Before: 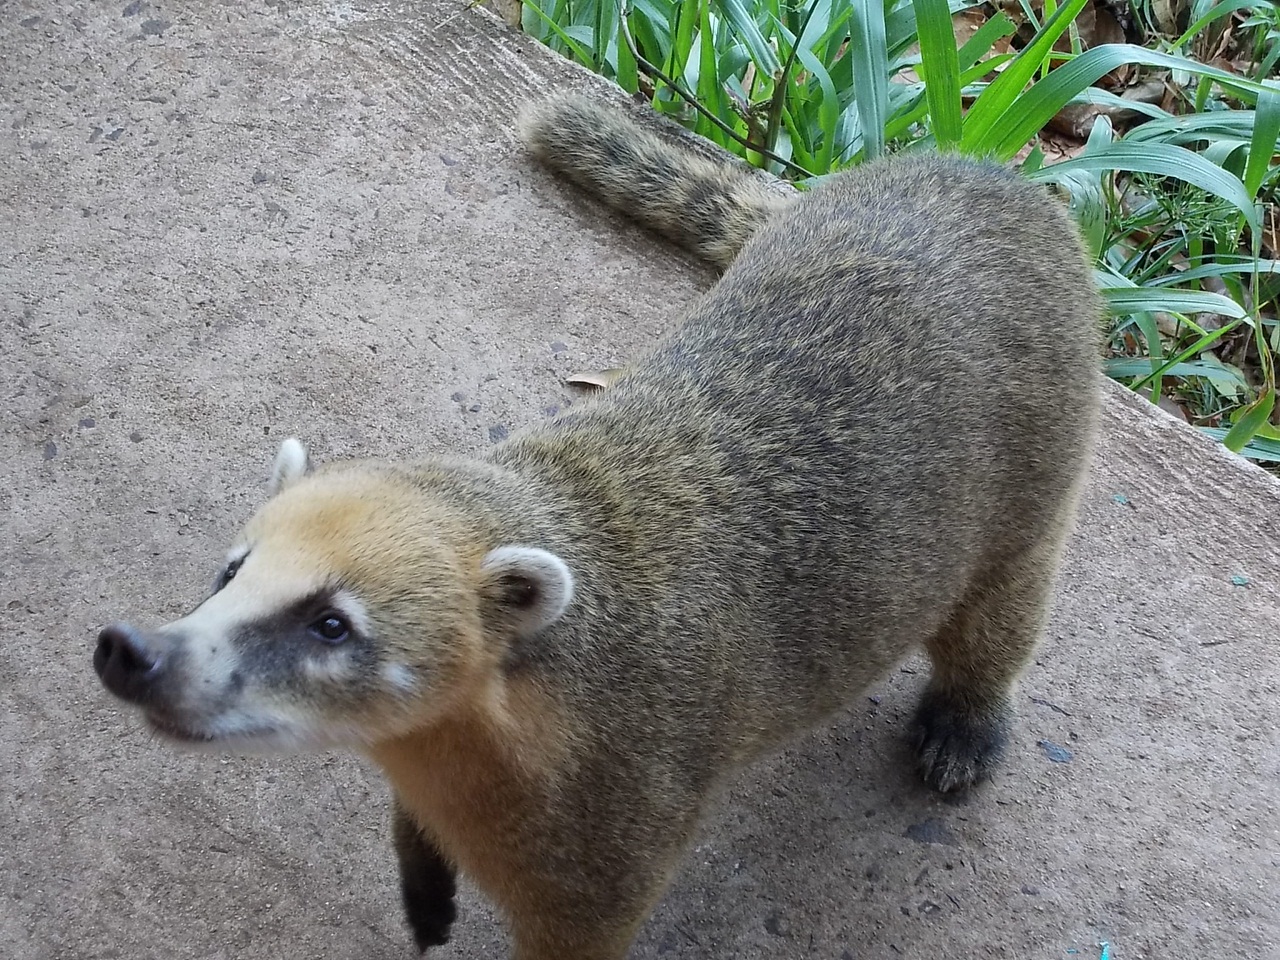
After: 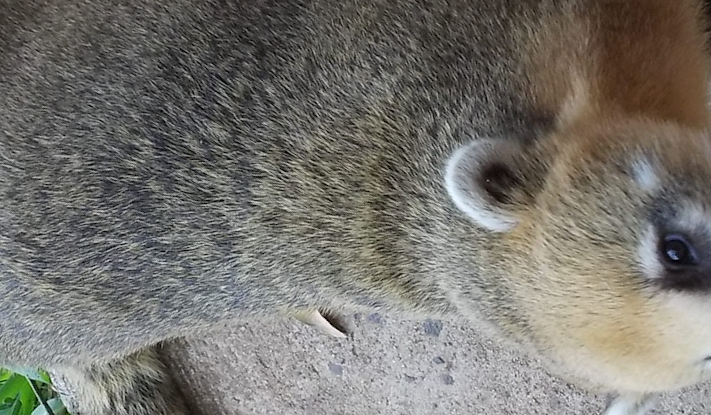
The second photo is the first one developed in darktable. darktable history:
crop and rotate: angle 147.98°, left 9.167%, top 15.596%, right 4.433%, bottom 17.169%
